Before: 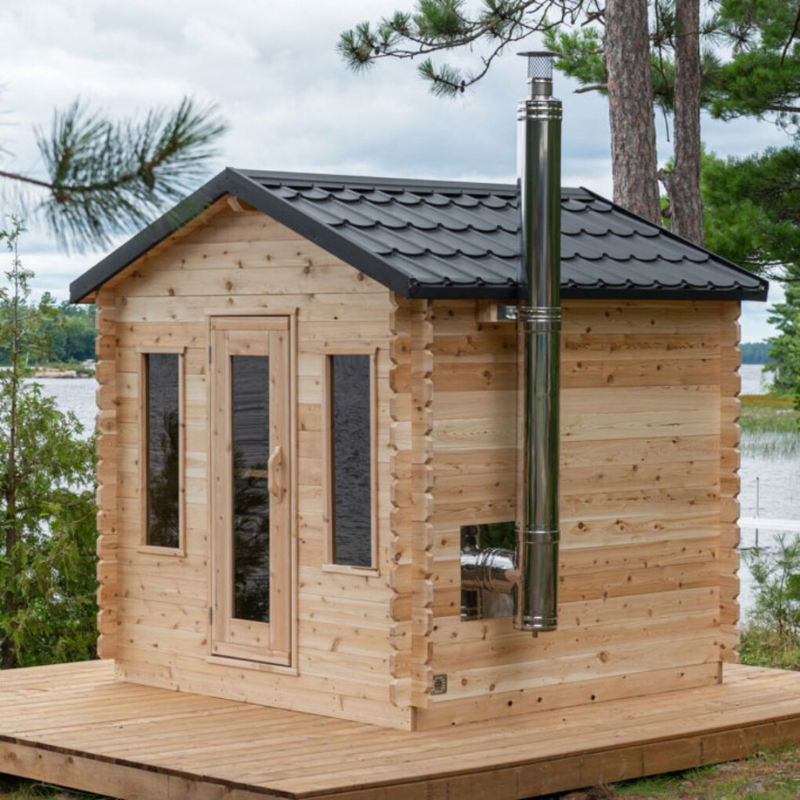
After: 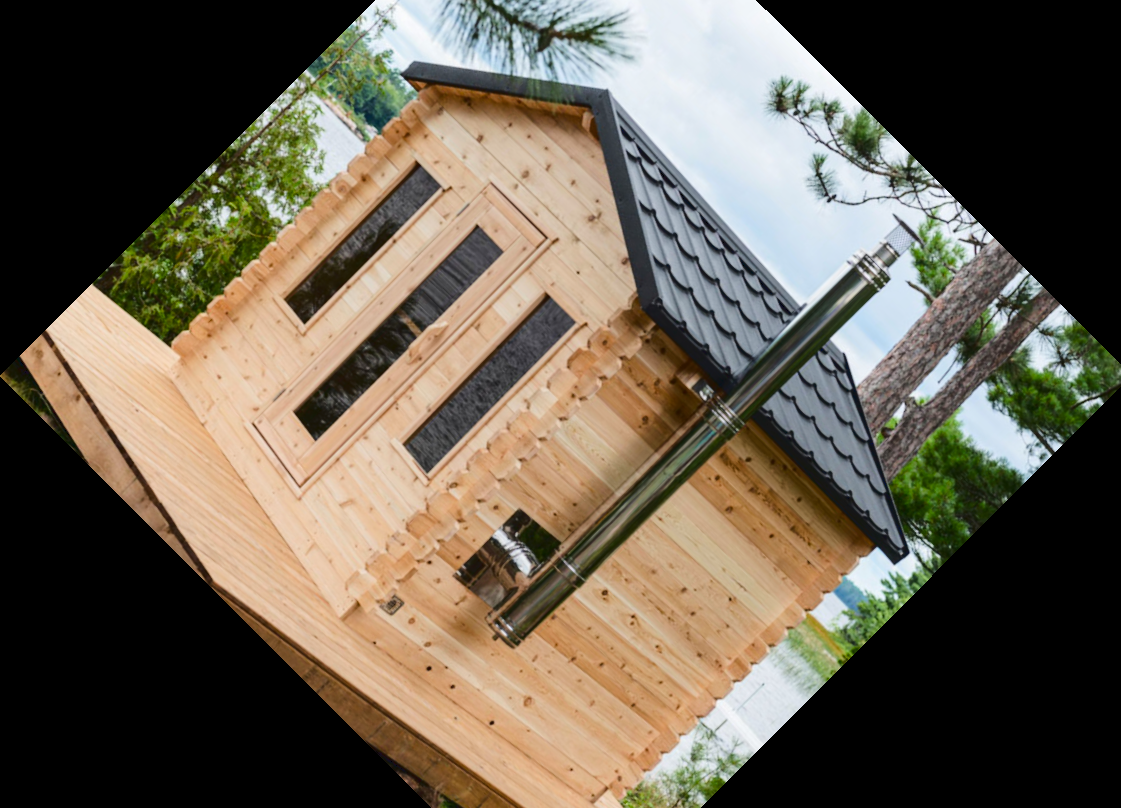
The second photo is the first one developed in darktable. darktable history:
tone curve: curves: ch0 [(0, 0) (0.003, 0.049) (0.011, 0.052) (0.025, 0.057) (0.044, 0.069) (0.069, 0.076) (0.1, 0.09) (0.136, 0.111) (0.177, 0.15) (0.224, 0.197) (0.277, 0.267) (0.335, 0.366) (0.399, 0.477) (0.468, 0.561) (0.543, 0.651) (0.623, 0.733) (0.709, 0.804) (0.801, 0.869) (0.898, 0.924) (1, 1)], color space Lab, linked channels, preserve colors none
crop and rotate: angle -44.97°, top 16.78%, right 0.91%, bottom 11.731%
color balance rgb: perceptual saturation grading › global saturation 0.058%, perceptual saturation grading › highlights -19.933%, perceptual saturation grading › shadows 19.52%, global vibrance 20%
